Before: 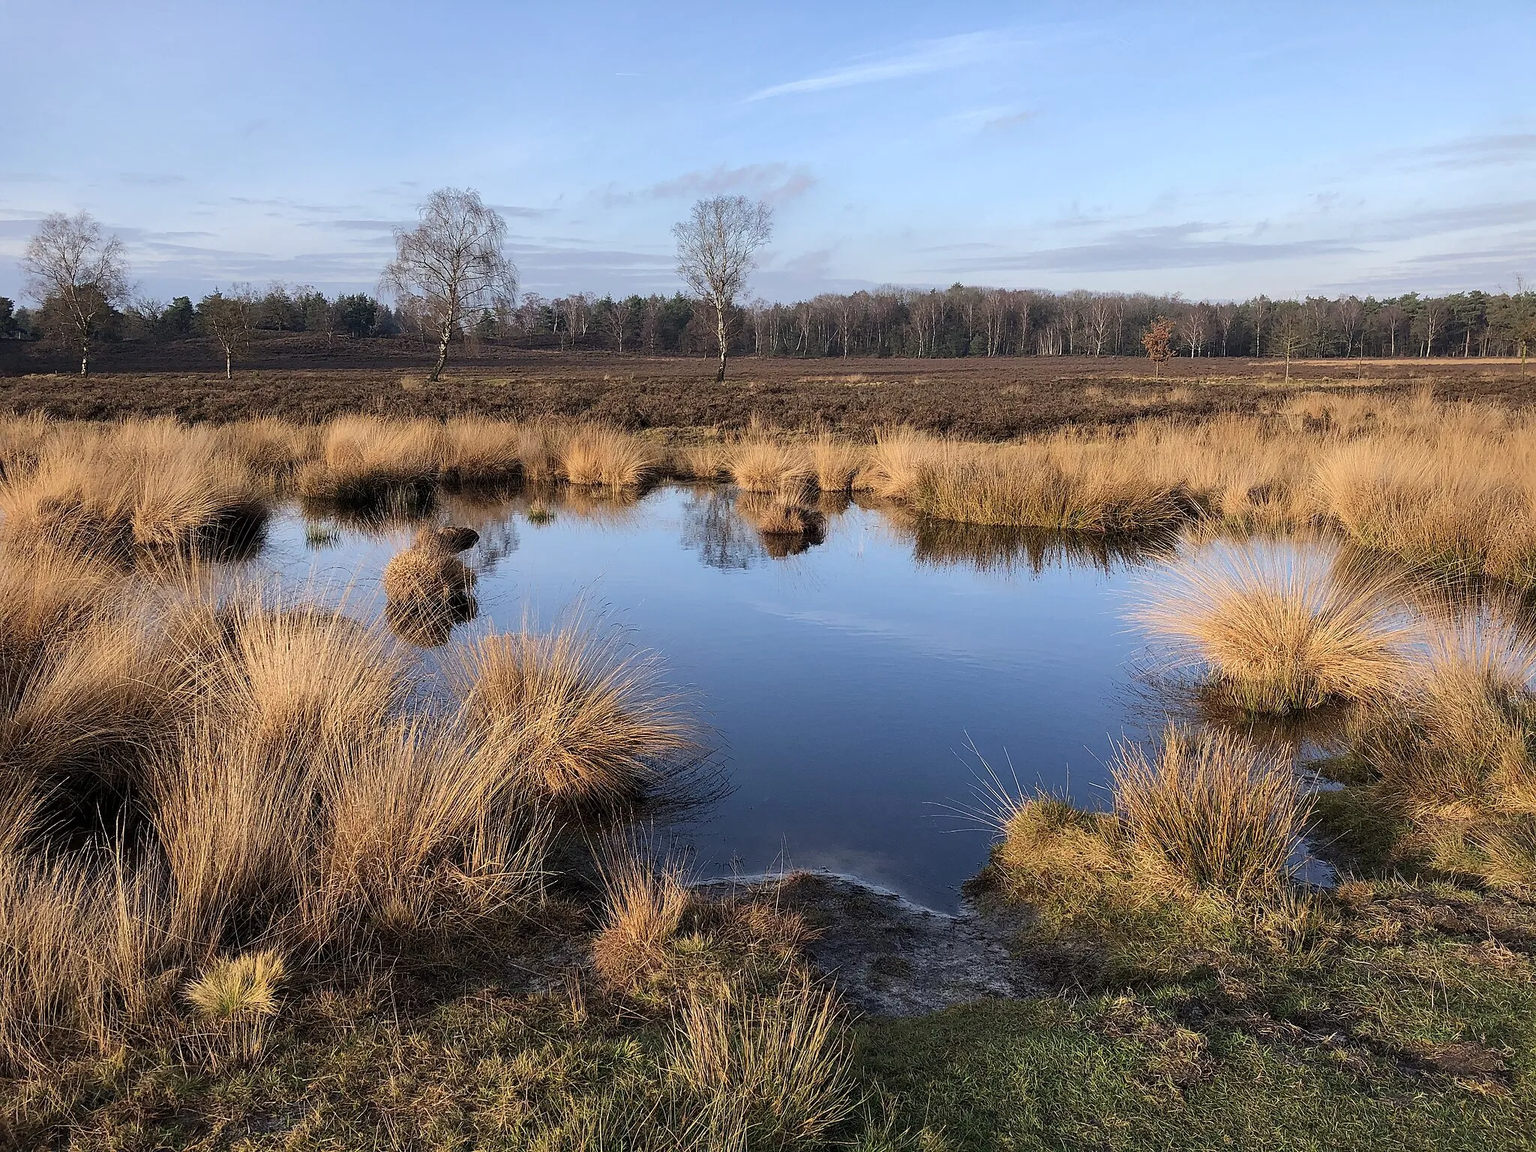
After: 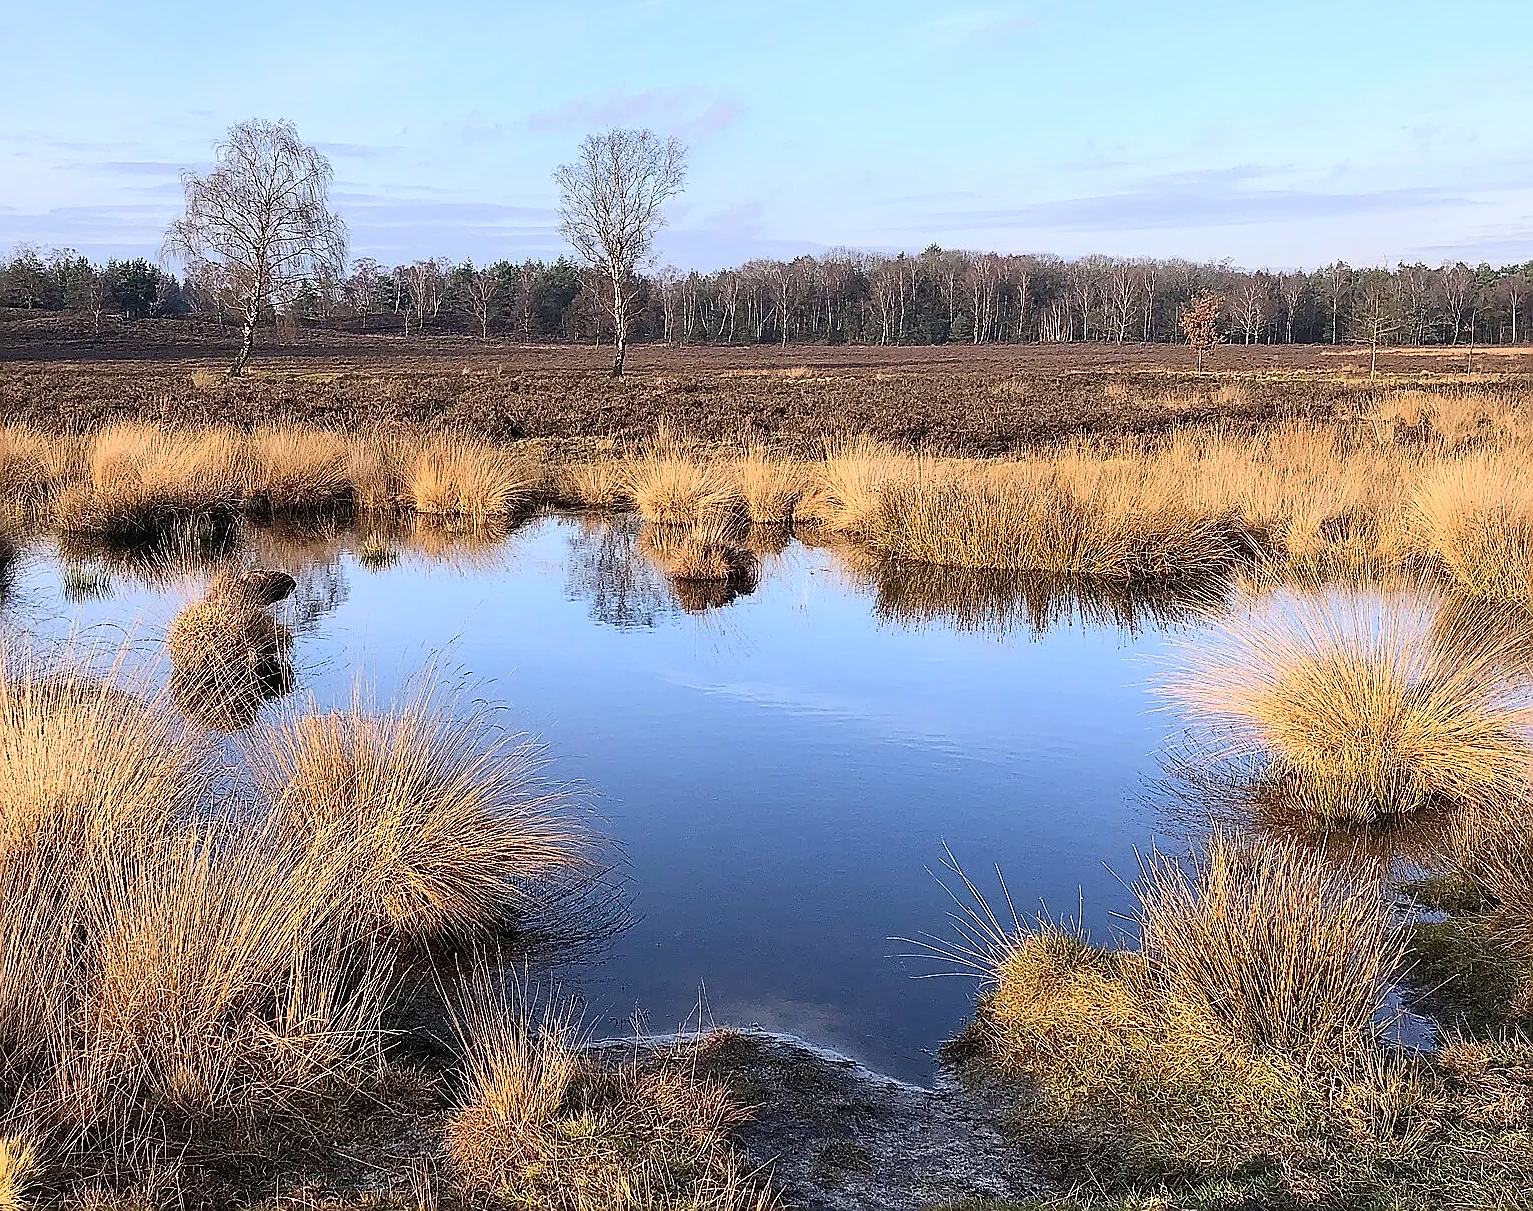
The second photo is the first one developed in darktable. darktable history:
white balance: red 1.004, blue 1.024
contrast brightness saturation: contrast 0.2, brightness 0.16, saturation 0.22
sharpen: radius 1.4, amount 1.25, threshold 0.7
crop: left 16.768%, top 8.653%, right 8.362%, bottom 12.485%
